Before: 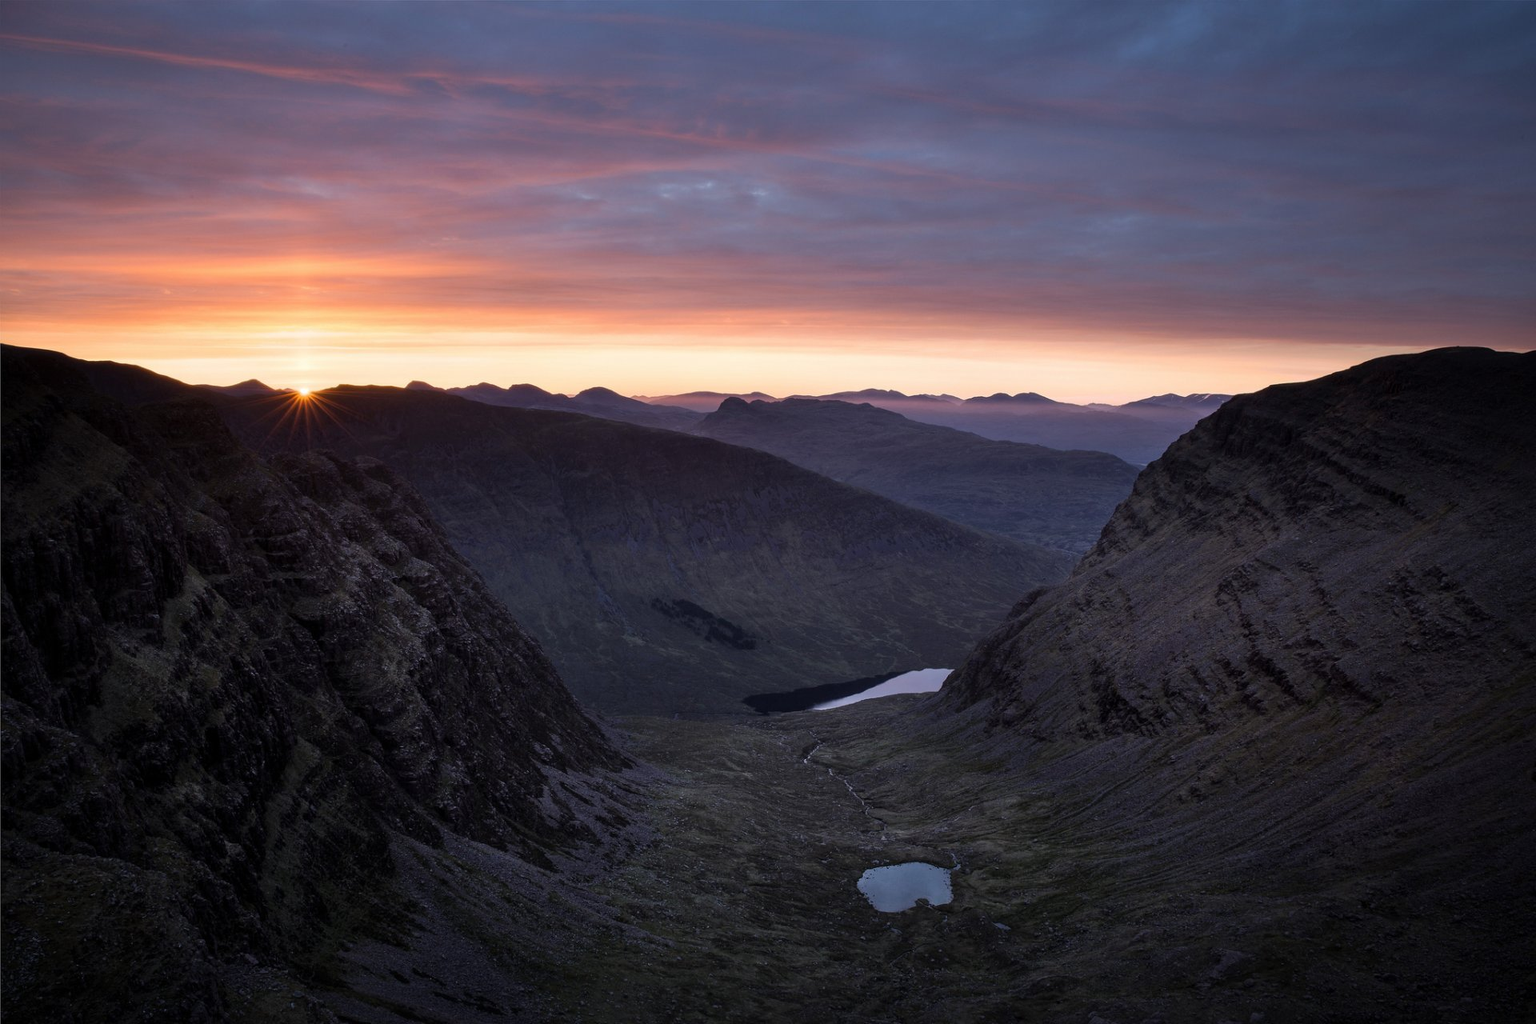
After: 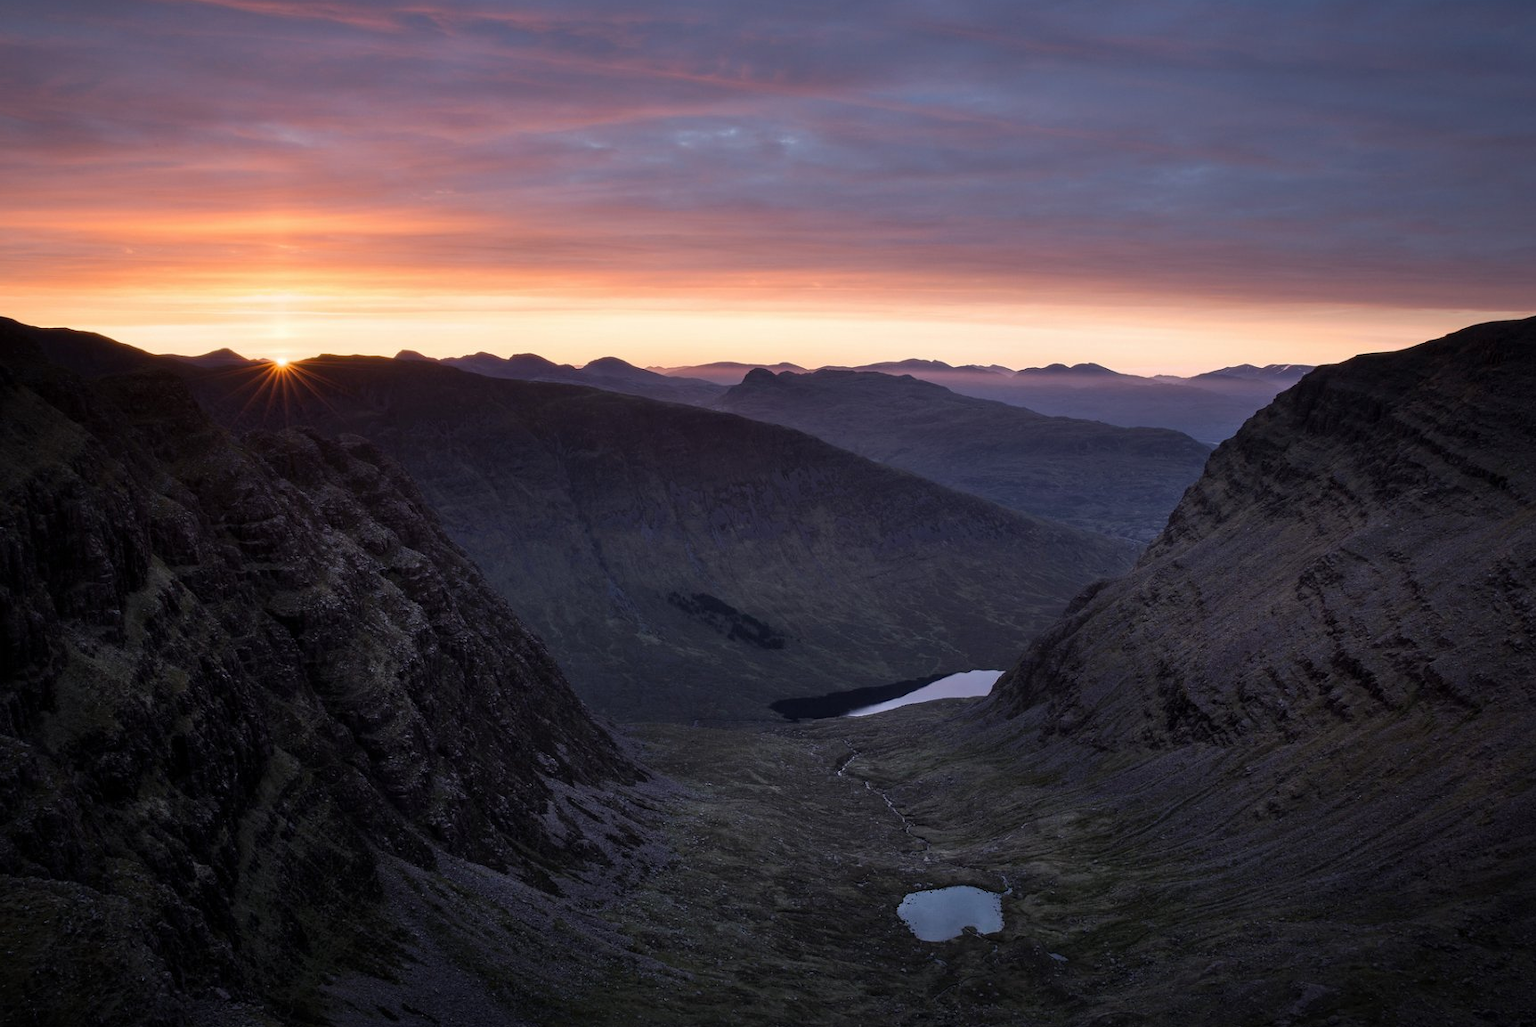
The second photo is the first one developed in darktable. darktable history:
crop: left 3.377%, top 6.49%, right 6.745%, bottom 3.322%
